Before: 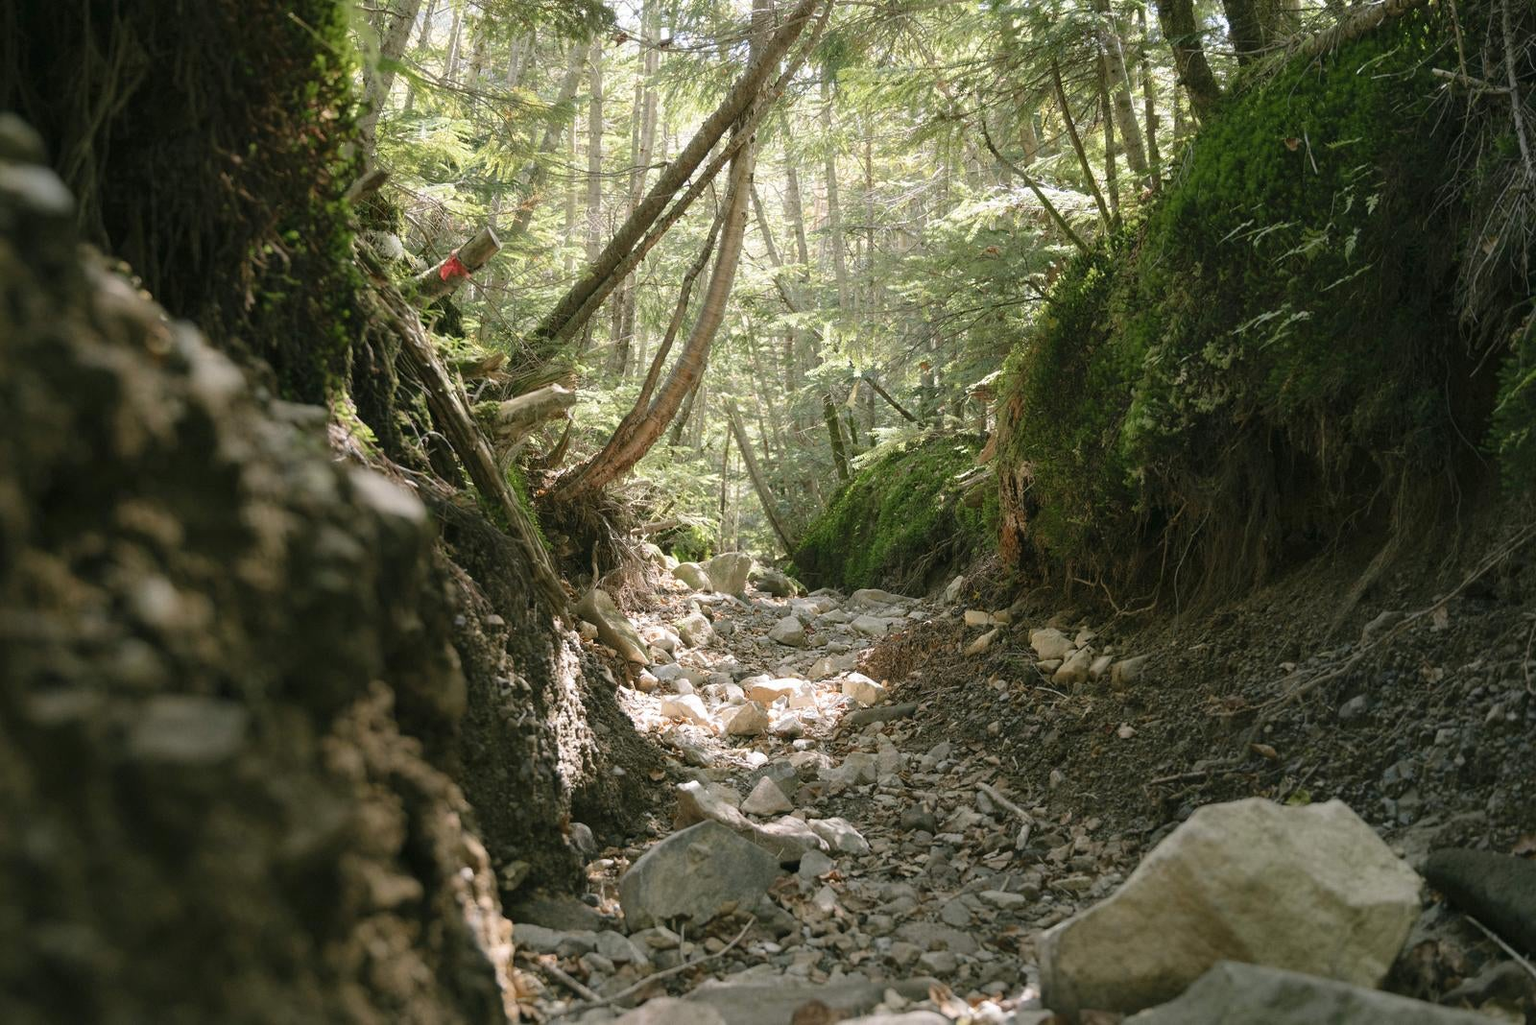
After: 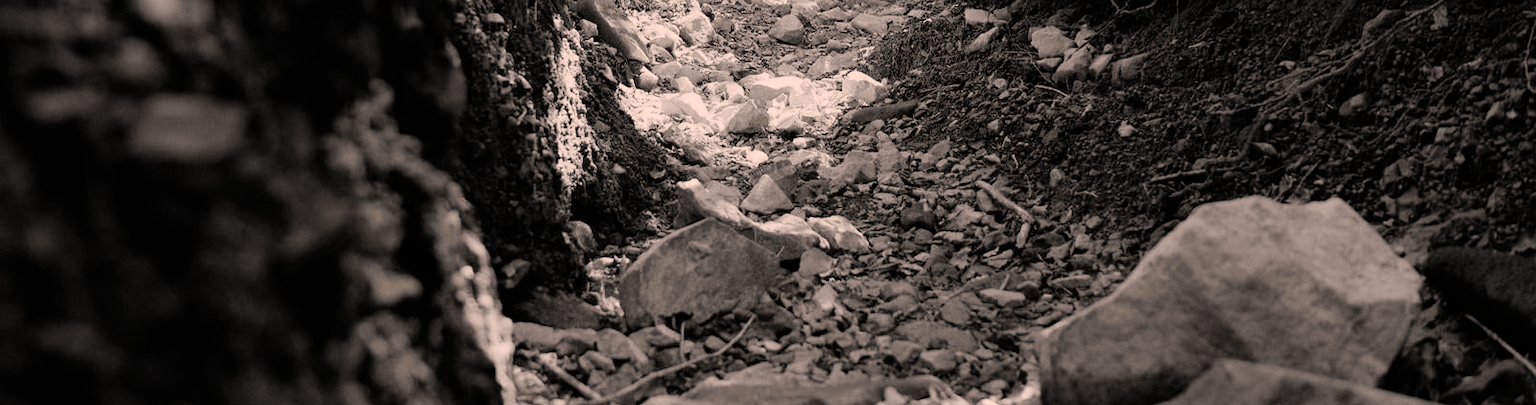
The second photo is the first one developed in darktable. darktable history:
crop and rotate: top 58.759%, bottom 1.647%
filmic rgb: black relative exposure -5.07 EV, white relative exposure 3.52 EV, hardness 3.19, contrast 1.3, highlights saturation mix -48.76%, add noise in highlights 0.002, preserve chrominance no, color science v3 (2019), use custom middle-gray values true, contrast in highlights soft
color correction: highlights a* 11.65, highlights b* 12.37
